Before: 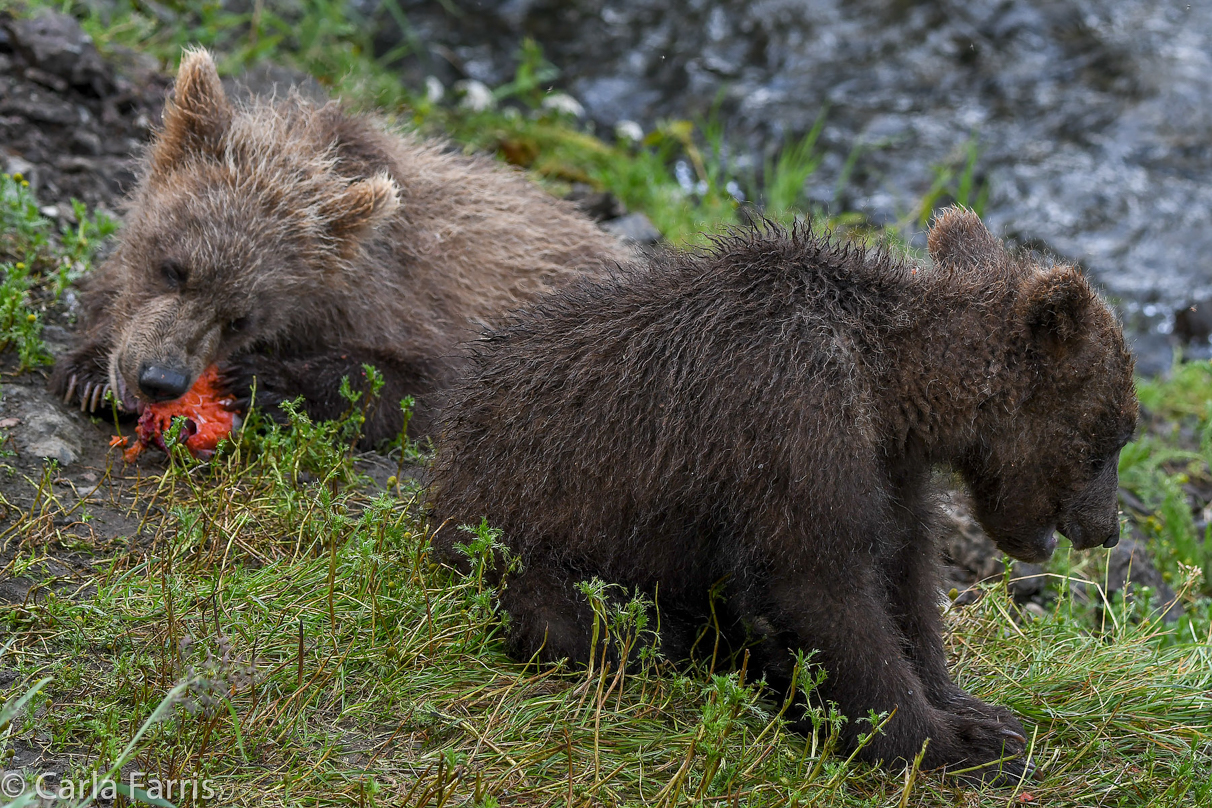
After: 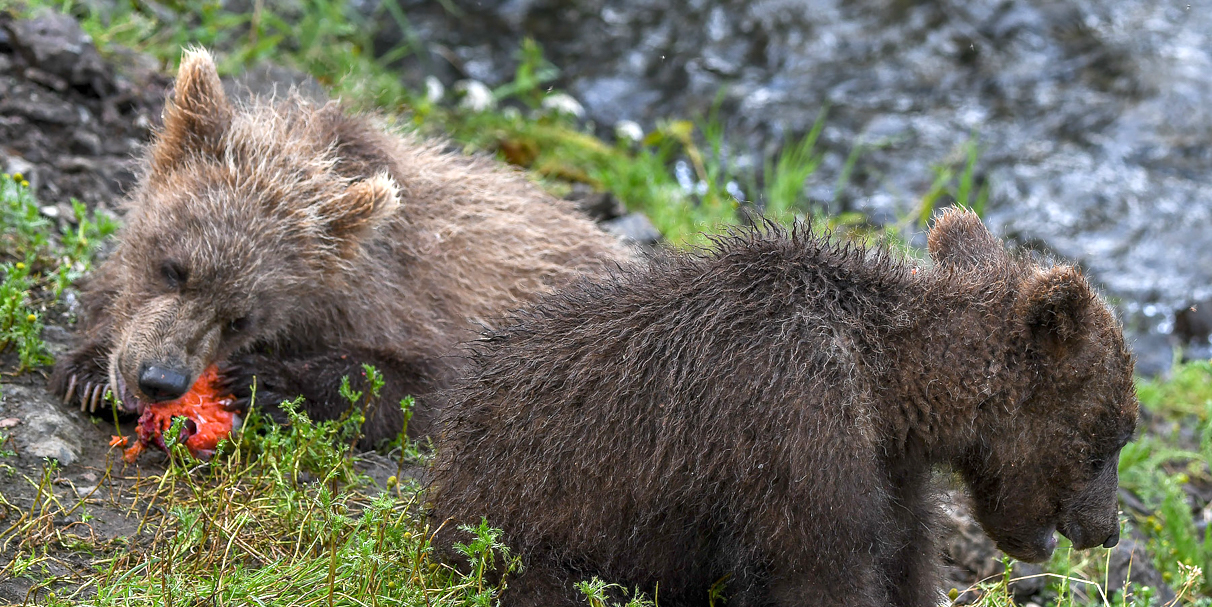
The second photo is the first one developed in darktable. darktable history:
exposure: exposure 0.691 EV, compensate highlight preservation false
crop: bottom 24.871%
